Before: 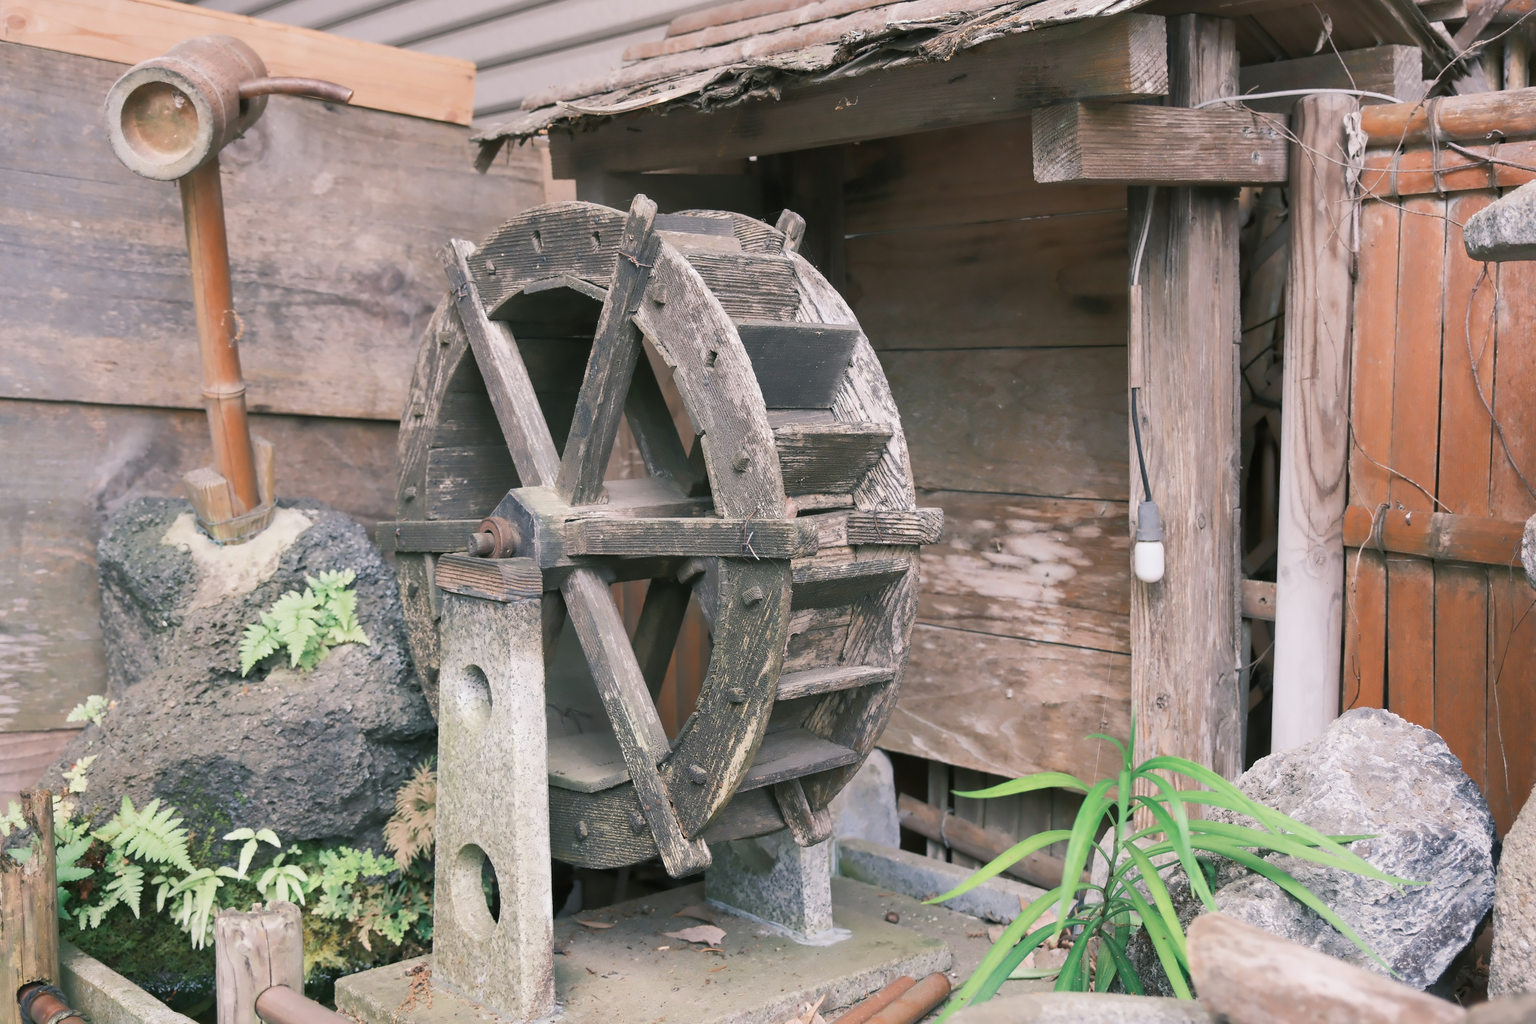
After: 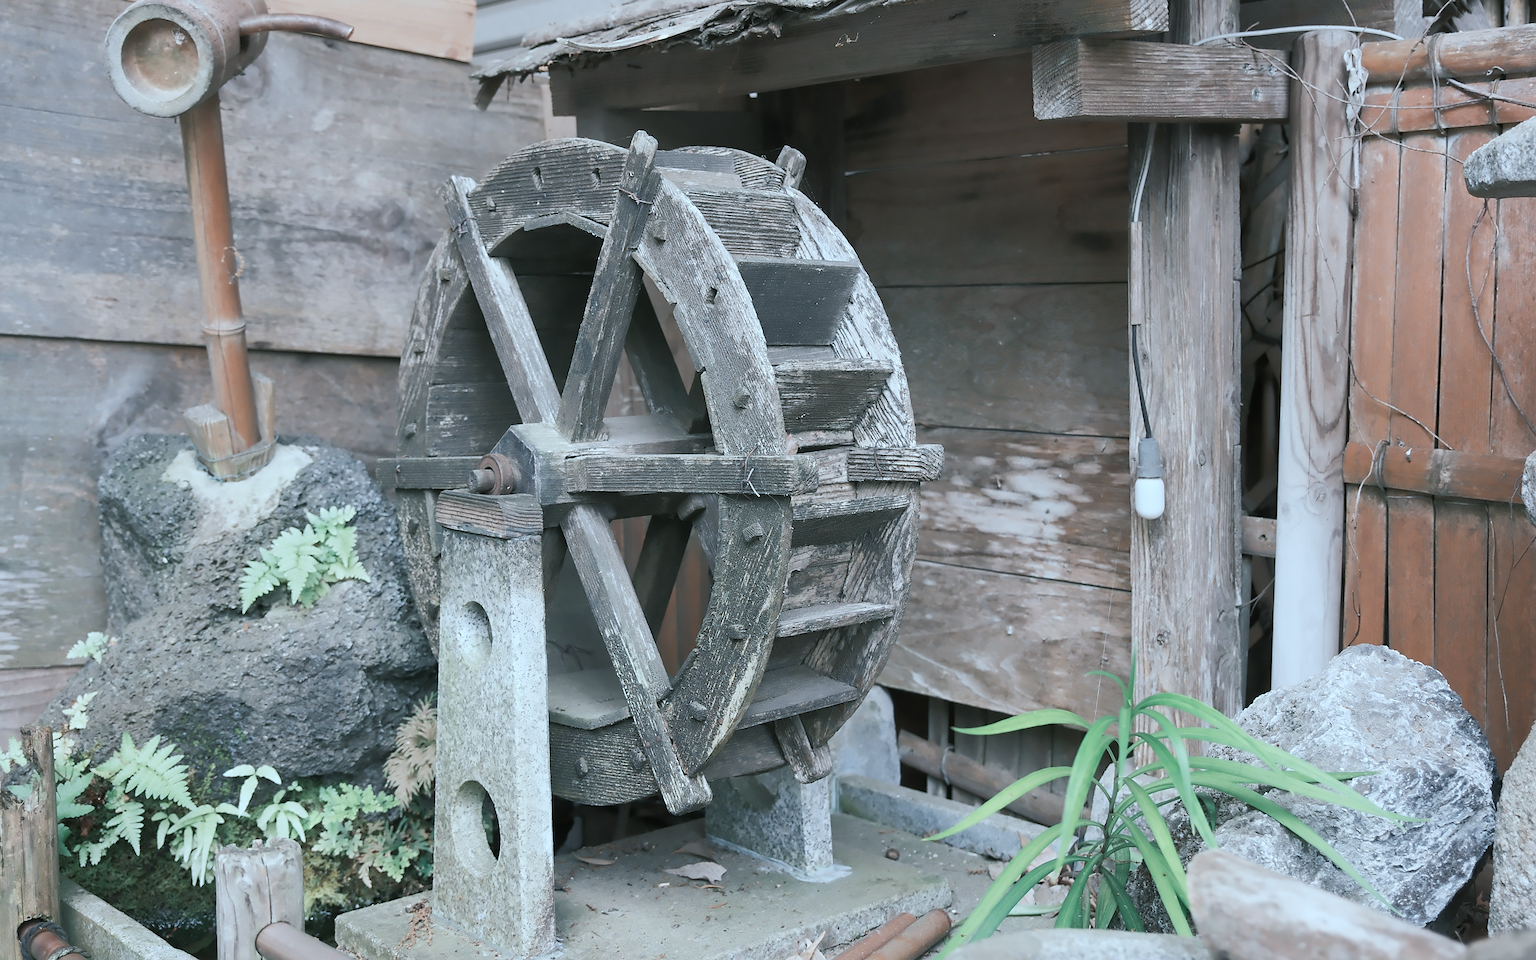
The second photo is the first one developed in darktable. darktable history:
sharpen: on, module defaults
color correction: highlights a* -12.64, highlights b* -18.1, saturation 0.7
crop and rotate: top 6.25%
